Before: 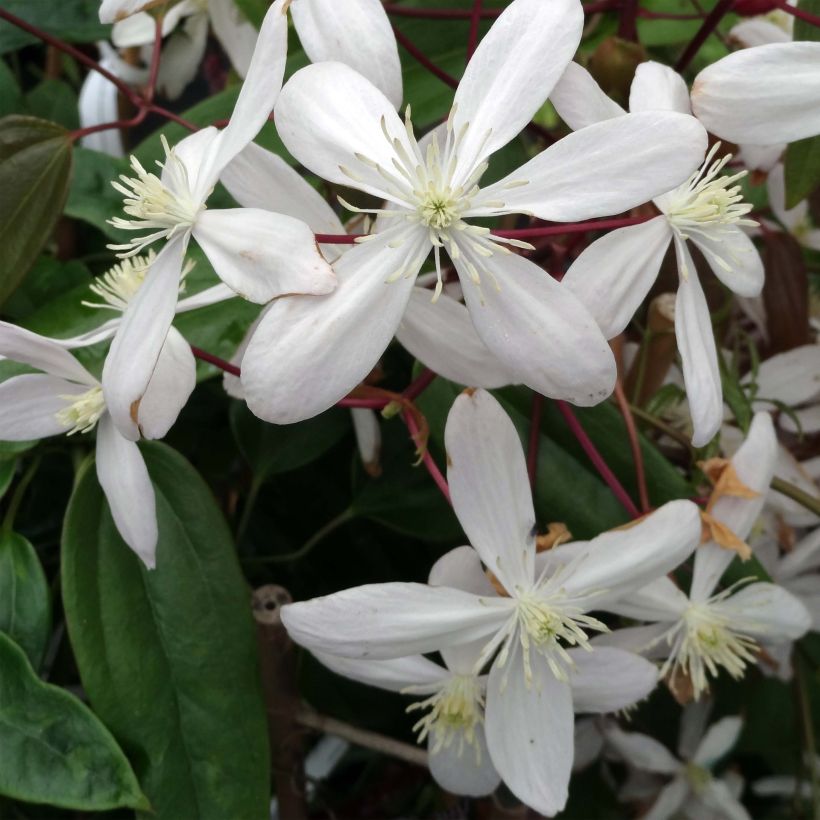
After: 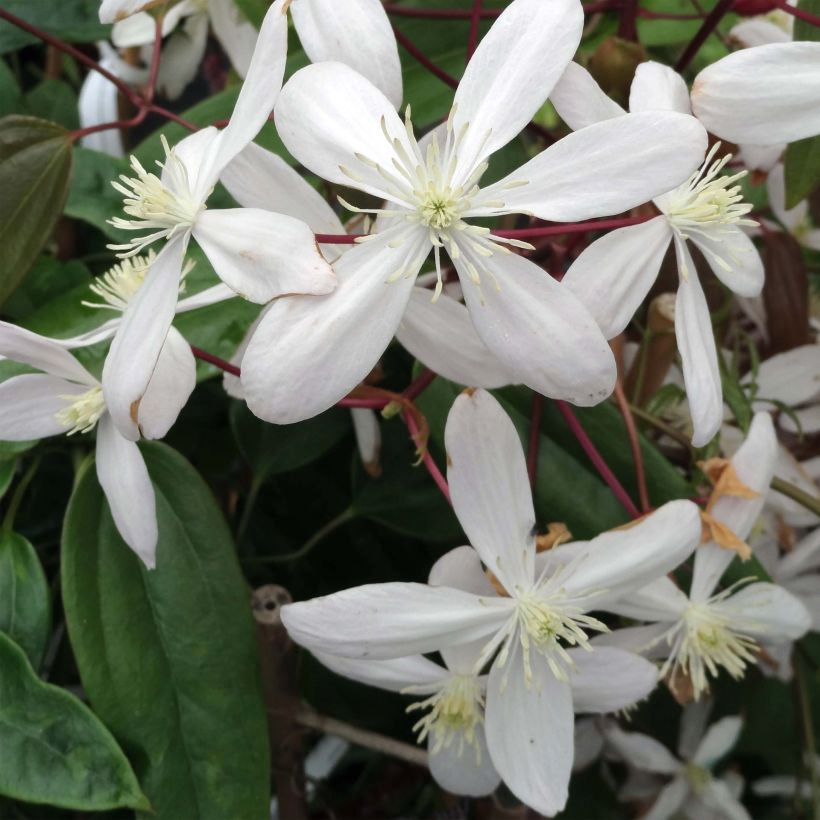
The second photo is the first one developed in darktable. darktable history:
contrast brightness saturation: contrast 0.054, brightness 0.068, saturation 0.01
